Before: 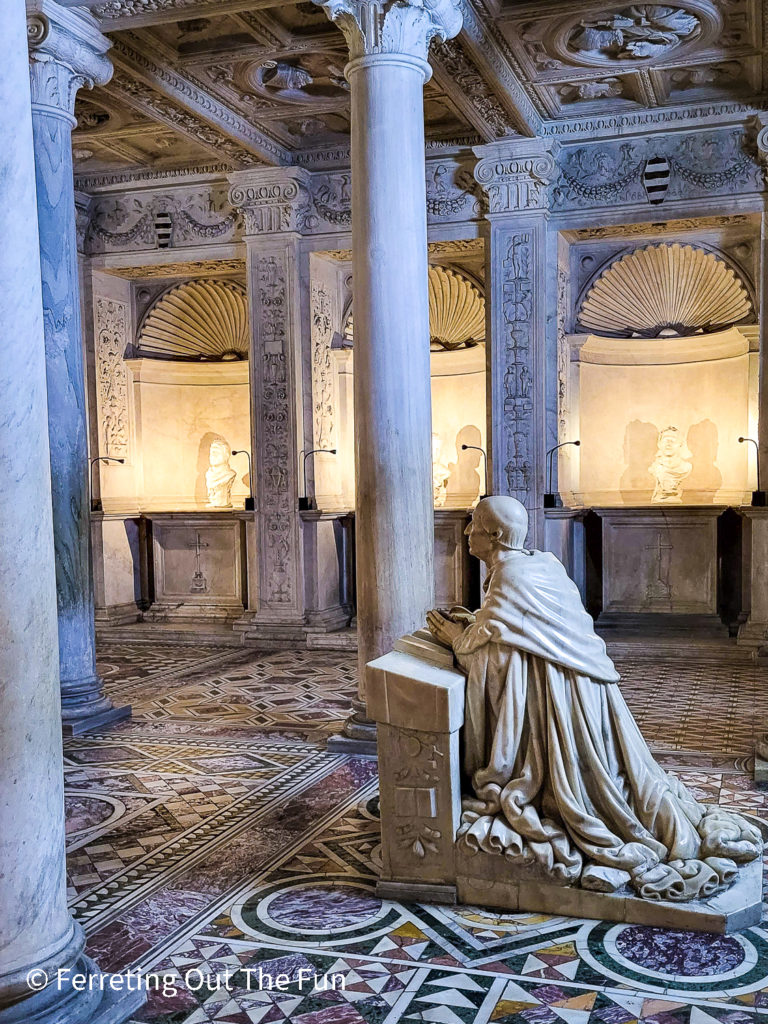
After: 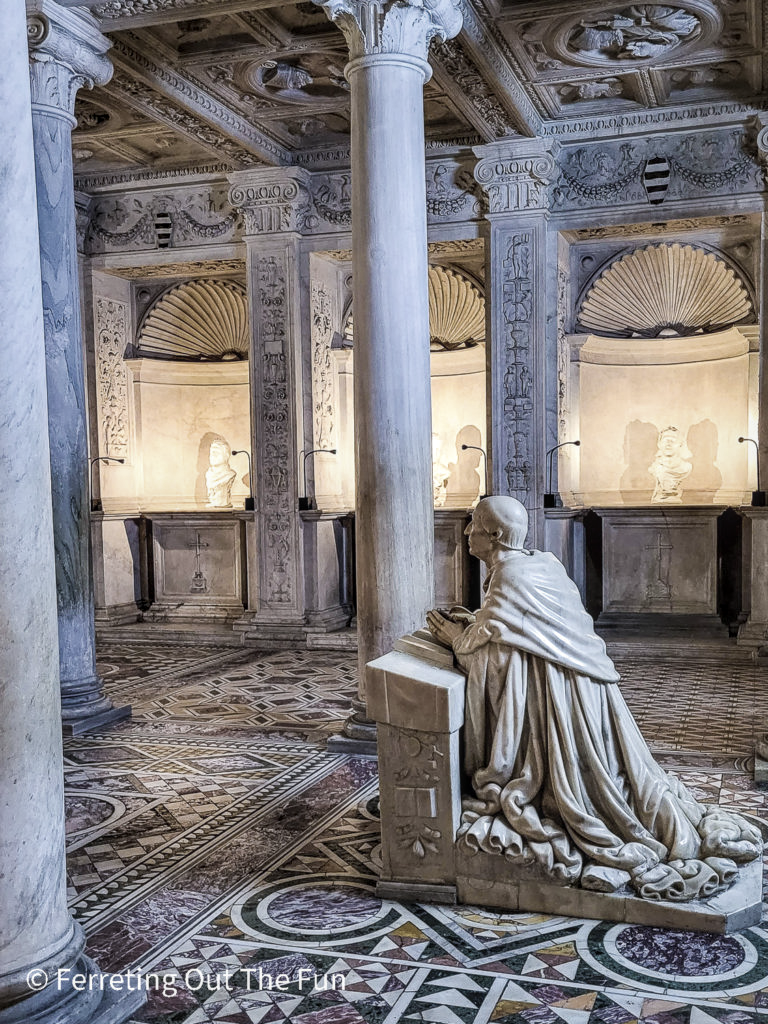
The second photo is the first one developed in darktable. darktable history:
local contrast: on, module defaults
contrast brightness saturation: contrast -0.05, saturation -0.41
